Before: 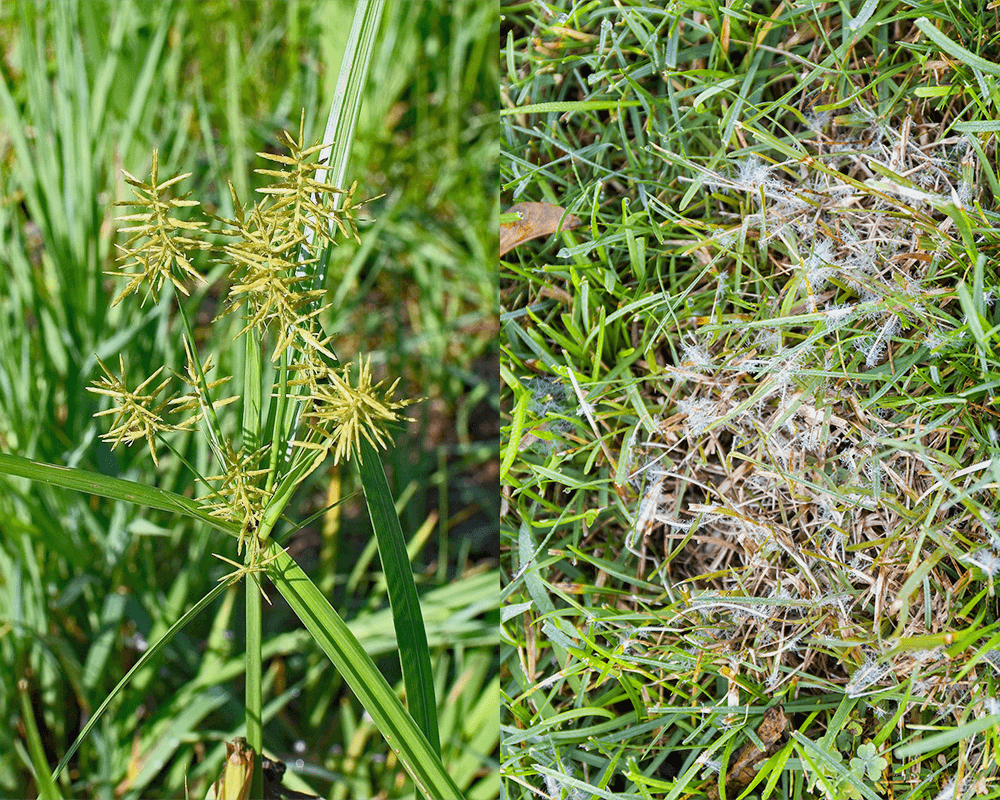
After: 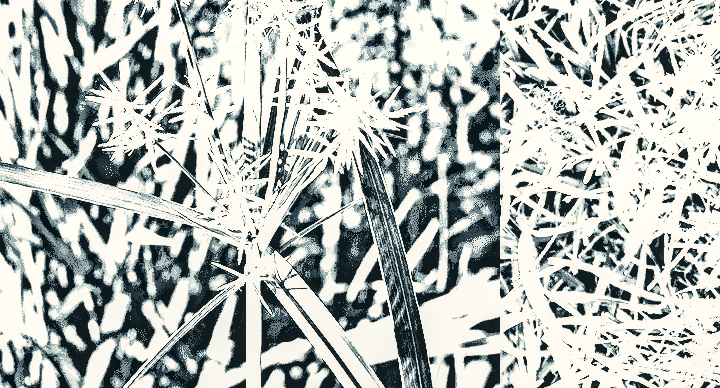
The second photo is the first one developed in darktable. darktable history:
local contrast: on, module defaults
base curve: curves: ch0 [(0, 0) (0.028, 0.03) (0.121, 0.232) (0.46, 0.748) (0.859, 0.968) (1, 1)], preserve colors none
tone equalizer: -8 EV -0.75 EV, -7 EV -0.7 EV, -6 EV -0.6 EV, -5 EV -0.4 EV, -3 EV 0.4 EV, -2 EV 0.6 EV, -1 EV 0.7 EV, +0 EV 0.75 EV, edges refinement/feathering 500, mask exposure compensation -1.57 EV, preserve details no
color correction: highlights a* 5.38, highlights b* 5.3, shadows a* -4.26, shadows b* -5.11
crop: top 36.498%, right 27.964%, bottom 14.995%
color balance: mode lift, gamma, gain (sRGB), lift [0.997, 0.979, 1.021, 1.011], gamma [1, 1.084, 0.916, 0.998], gain [1, 0.87, 1.13, 1.101], contrast 4.55%, contrast fulcrum 38.24%, output saturation 104.09%
white balance: red 4.26, blue 1.802
highpass: on, module defaults
